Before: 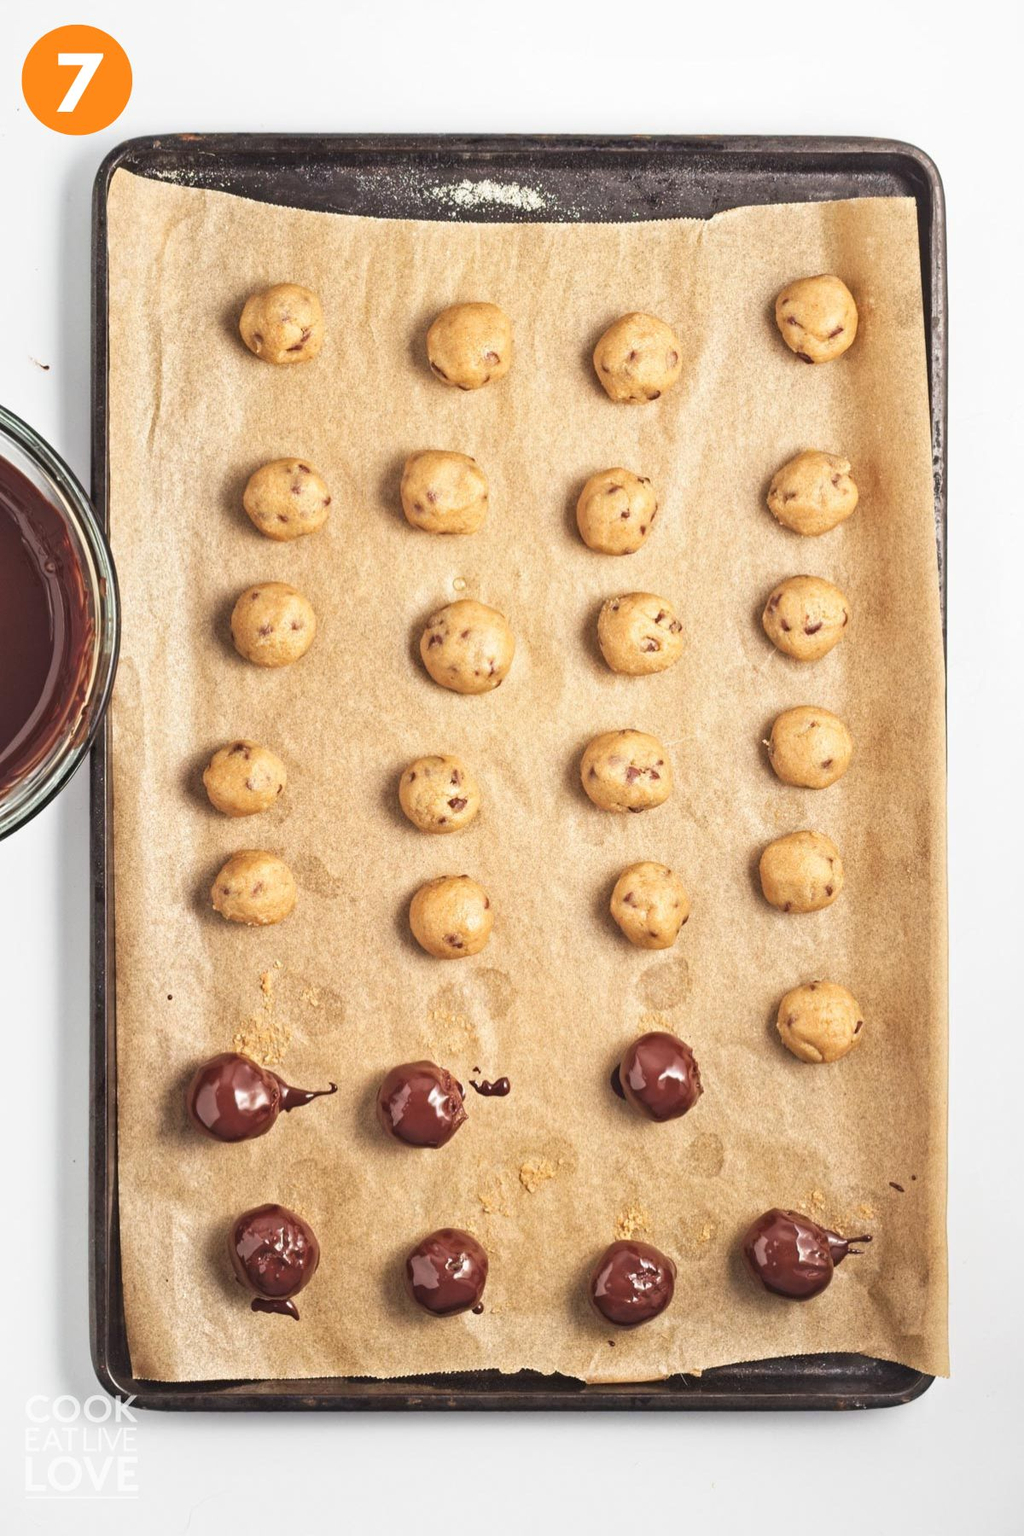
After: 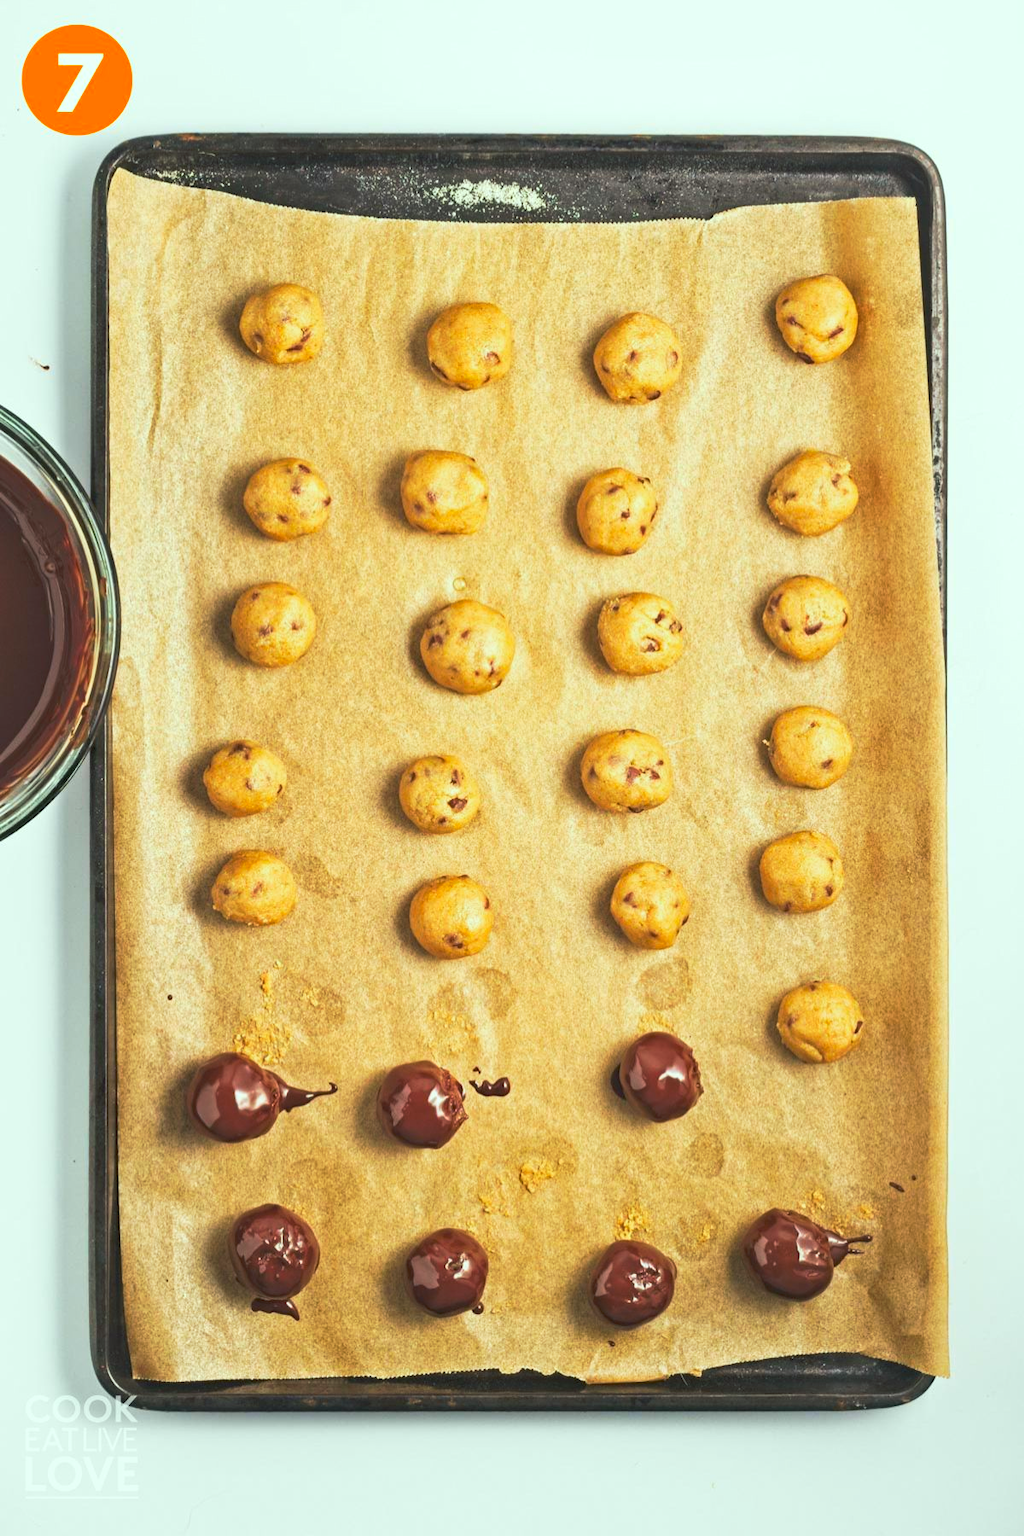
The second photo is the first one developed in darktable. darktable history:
tone curve: curves: ch0 [(0, 0) (0.003, 0.013) (0.011, 0.02) (0.025, 0.037) (0.044, 0.068) (0.069, 0.108) (0.1, 0.138) (0.136, 0.168) (0.177, 0.203) (0.224, 0.241) (0.277, 0.281) (0.335, 0.328) (0.399, 0.382) (0.468, 0.448) (0.543, 0.519) (0.623, 0.603) (0.709, 0.705) (0.801, 0.808) (0.898, 0.903) (1, 1)], preserve colors none
color correction: highlights a* -7.33, highlights b* 1.26, shadows a* -3.55, saturation 1.4
